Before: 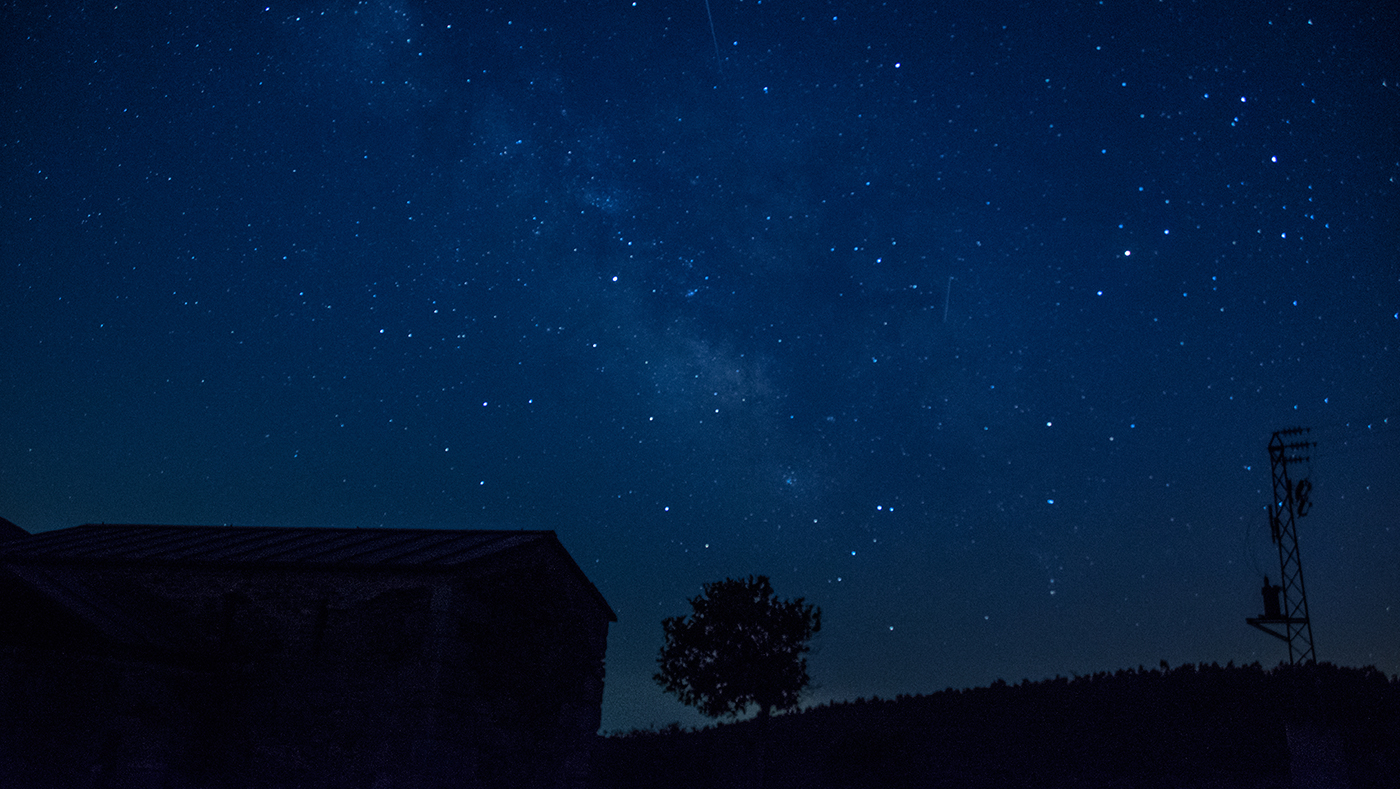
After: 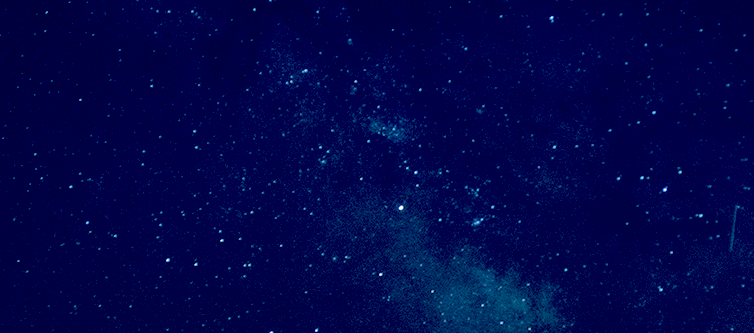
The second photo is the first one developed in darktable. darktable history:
color balance: lift [0.975, 0.993, 1, 1.015], gamma [1.1, 1, 1, 0.945], gain [1, 1.04, 1, 0.95]
local contrast: highlights 60%, shadows 60%, detail 160%
crop: left 15.306%, top 9.065%, right 30.789%, bottom 48.638%
white balance: red 1.029, blue 0.92
color correction: highlights b* 3
